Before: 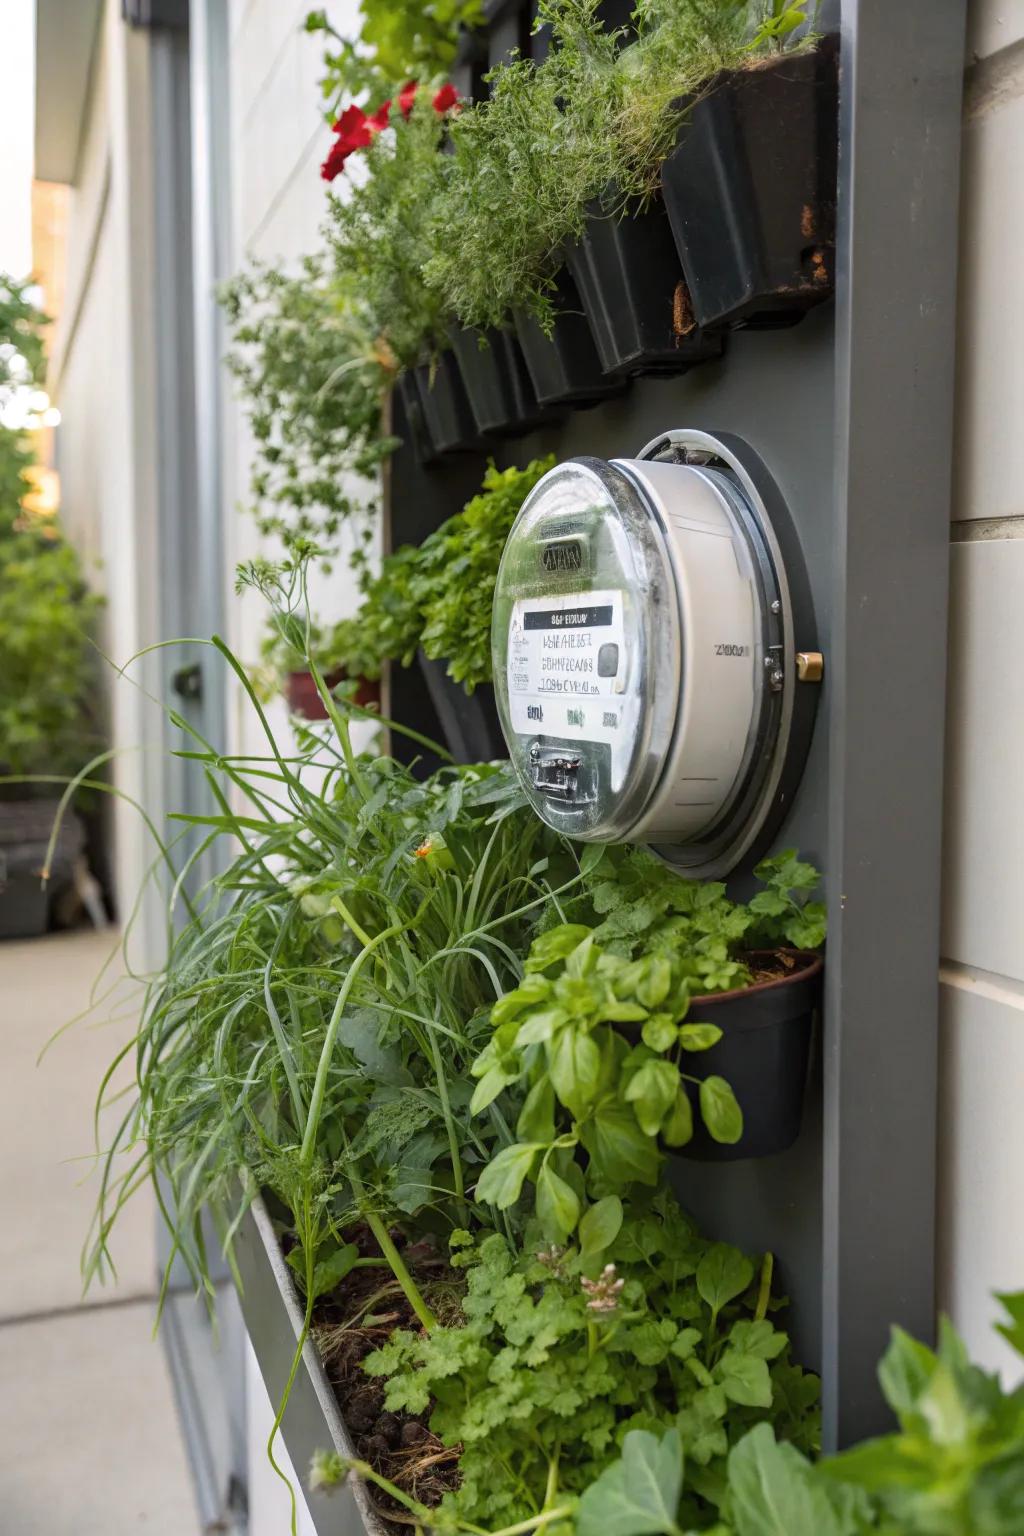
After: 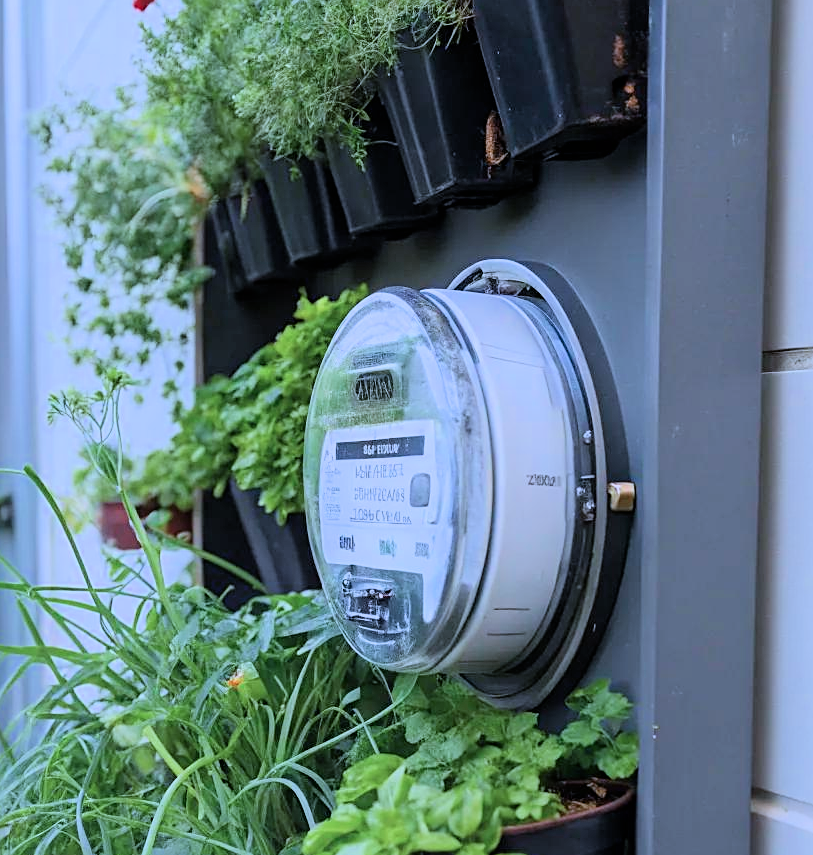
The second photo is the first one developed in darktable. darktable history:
crop: left 18.38%, top 11.092%, right 2.134%, bottom 33.217%
tone equalizer: on, module defaults
exposure: exposure 0.6 EV, compensate highlight preservation false
filmic rgb: black relative exposure -7.65 EV, white relative exposure 4.56 EV, hardness 3.61, color science v6 (2022)
sharpen: on, module defaults
levels: levels [0, 0.492, 0.984]
color calibration: illuminant as shot in camera, adaptation linear Bradford (ICC v4), x 0.406, y 0.405, temperature 3570.35 K, saturation algorithm version 1 (2020)
